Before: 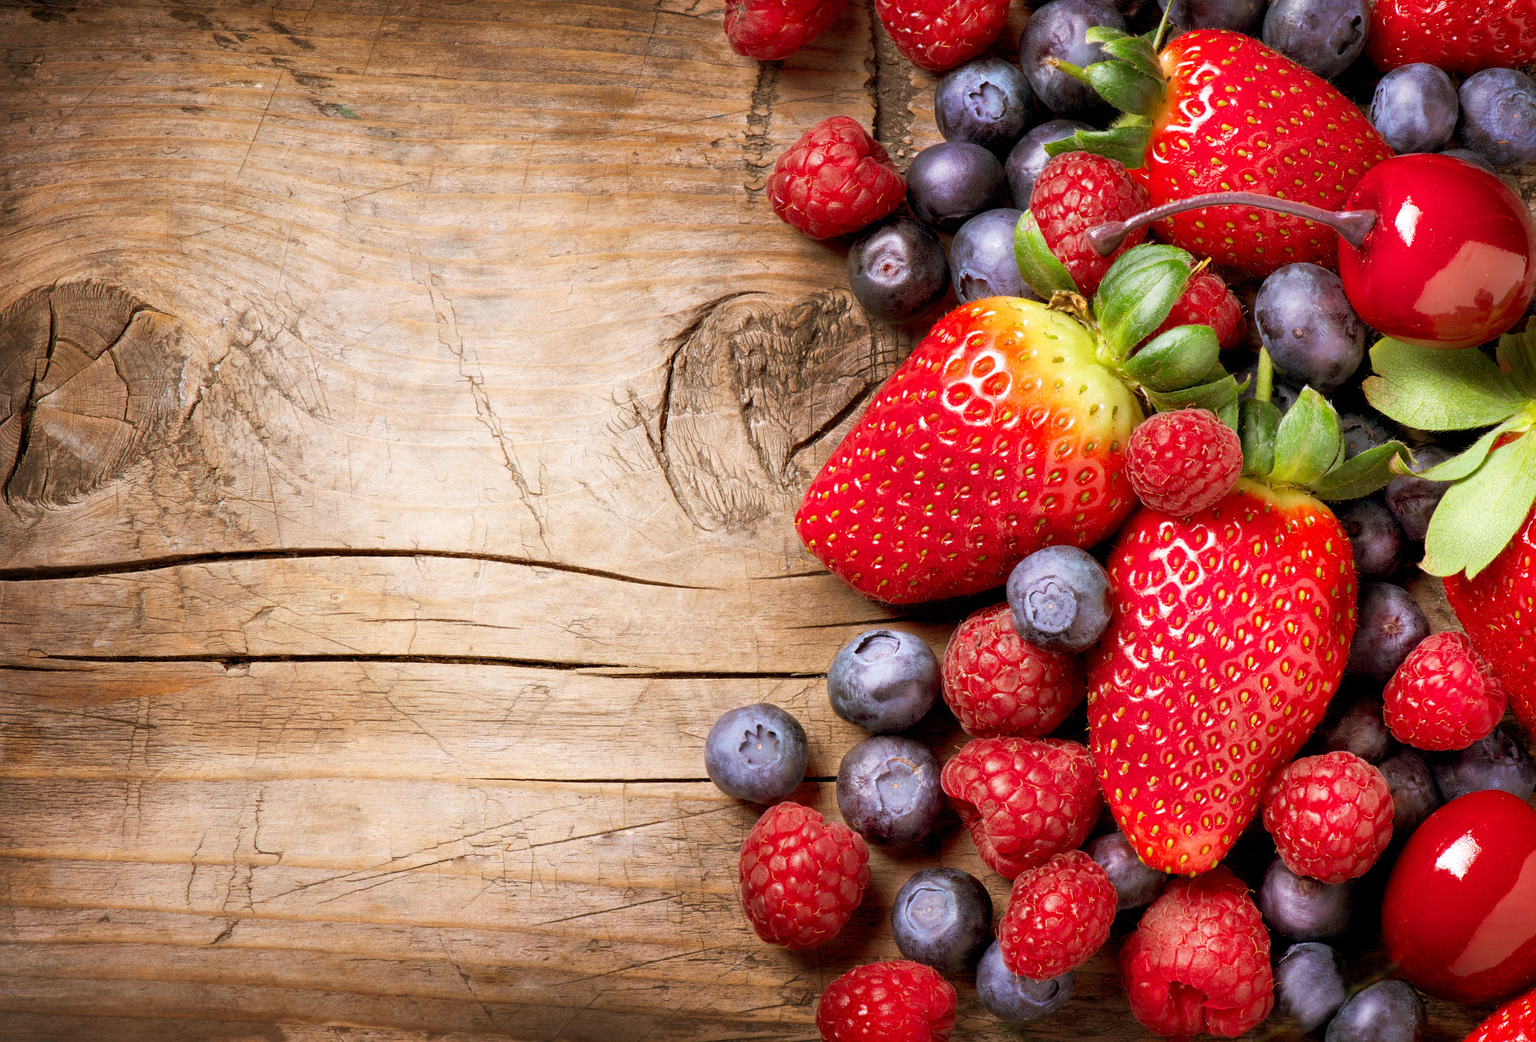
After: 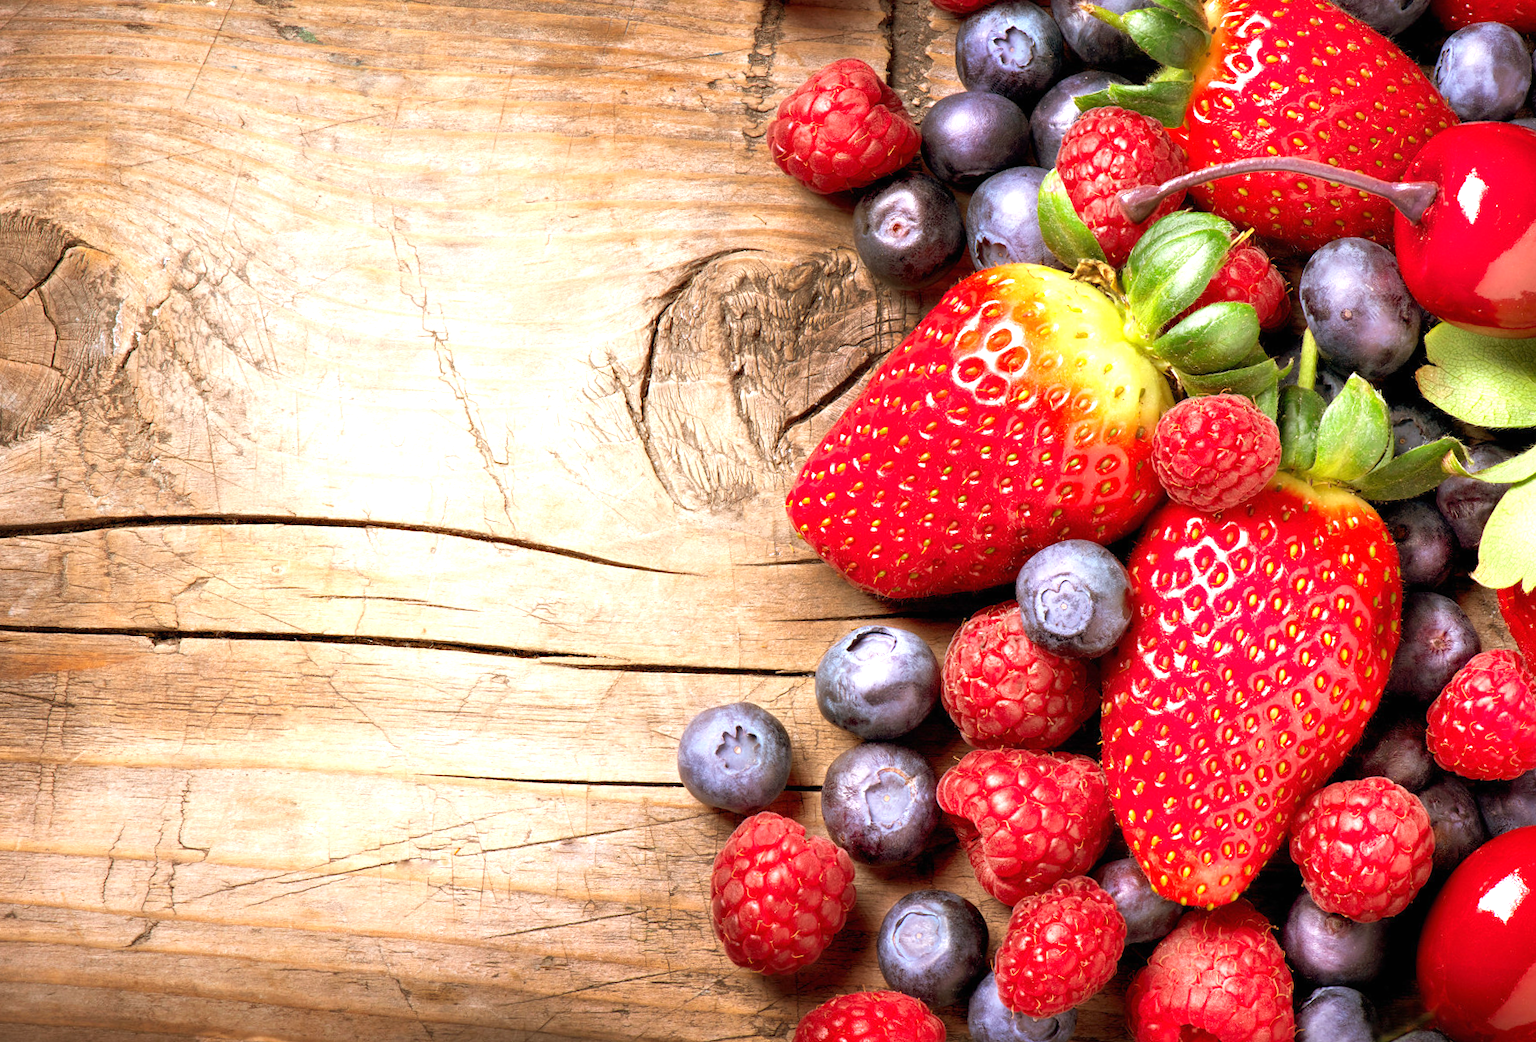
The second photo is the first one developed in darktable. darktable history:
crop and rotate: angle -1.96°, left 3.097%, top 4.154%, right 1.586%, bottom 0.529%
exposure: black level correction 0, exposure 0.7 EV, compensate exposure bias true, compensate highlight preservation false
